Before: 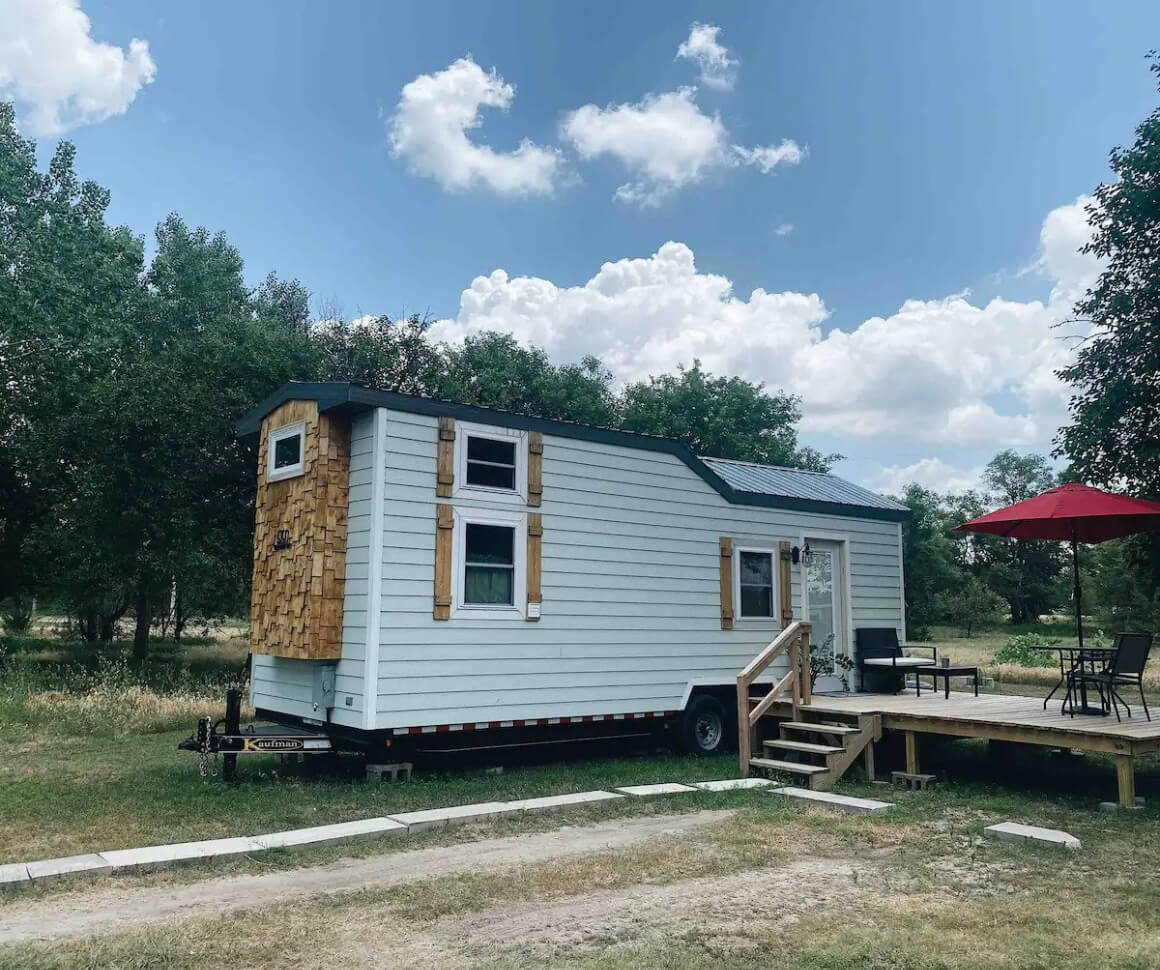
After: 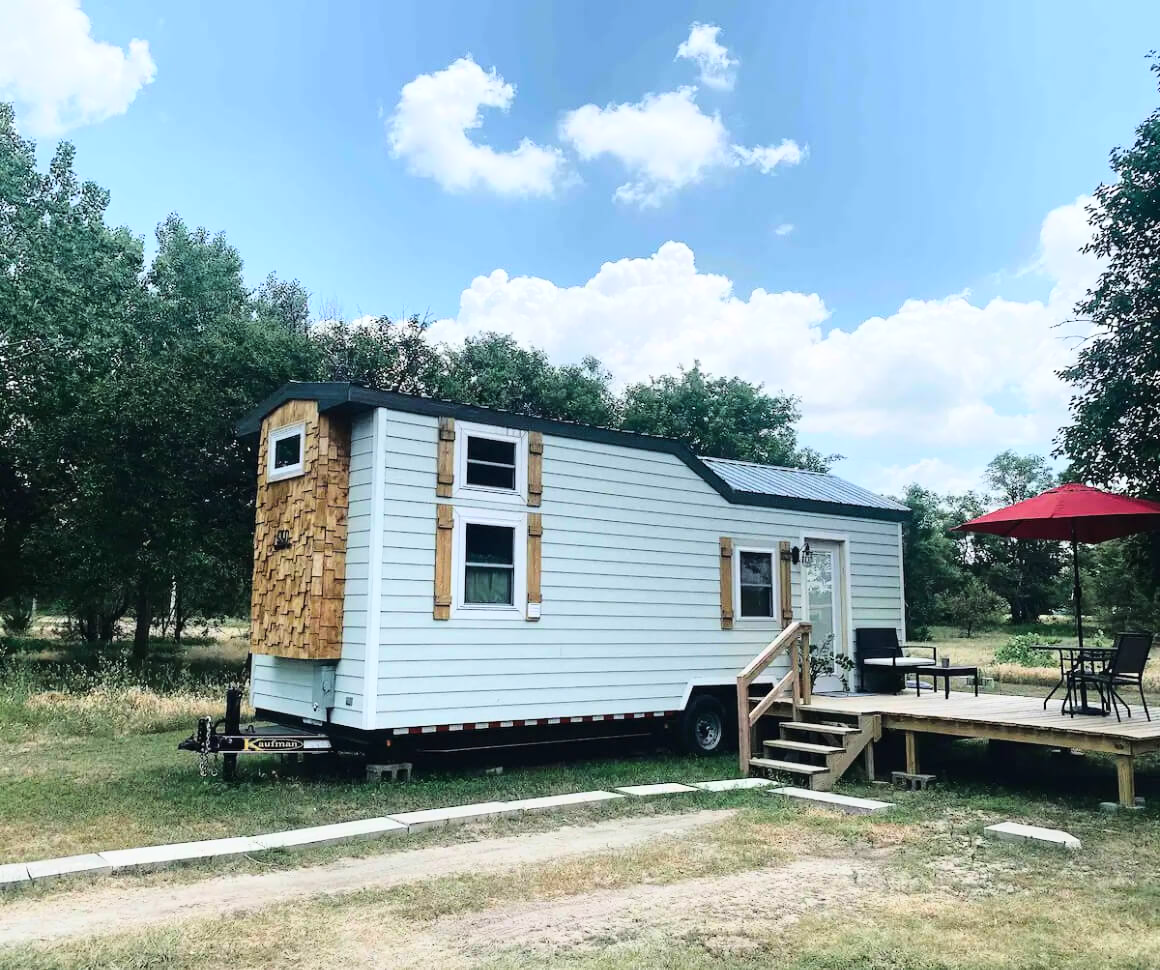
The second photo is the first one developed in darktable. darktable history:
exposure: exposure -0.001 EV, compensate exposure bias true, compensate highlight preservation false
base curve: curves: ch0 [(0, 0) (0.028, 0.03) (0.121, 0.232) (0.46, 0.748) (0.859, 0.968) (1, 1)]
